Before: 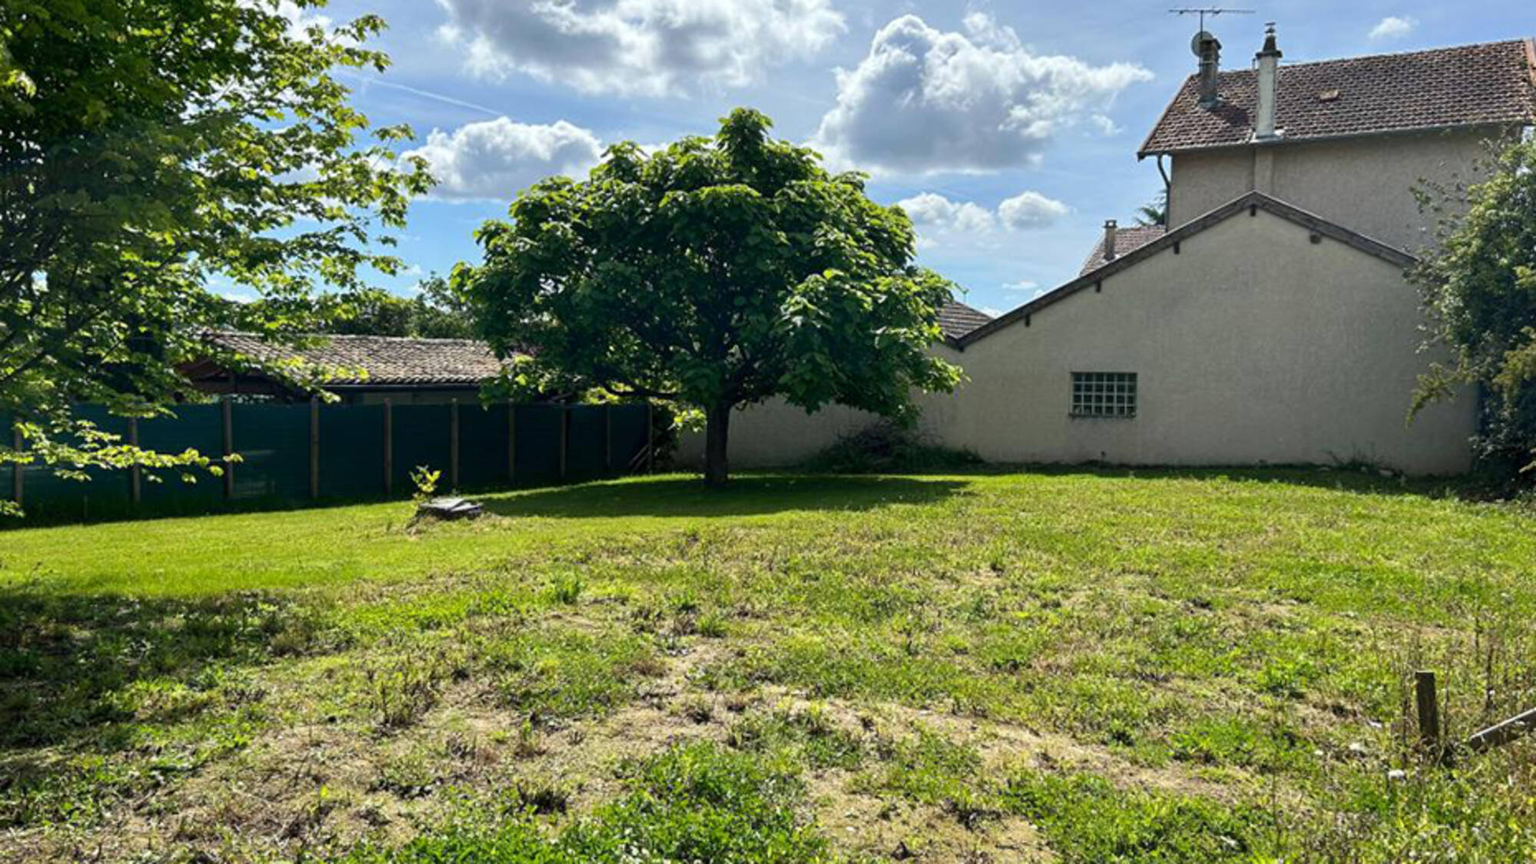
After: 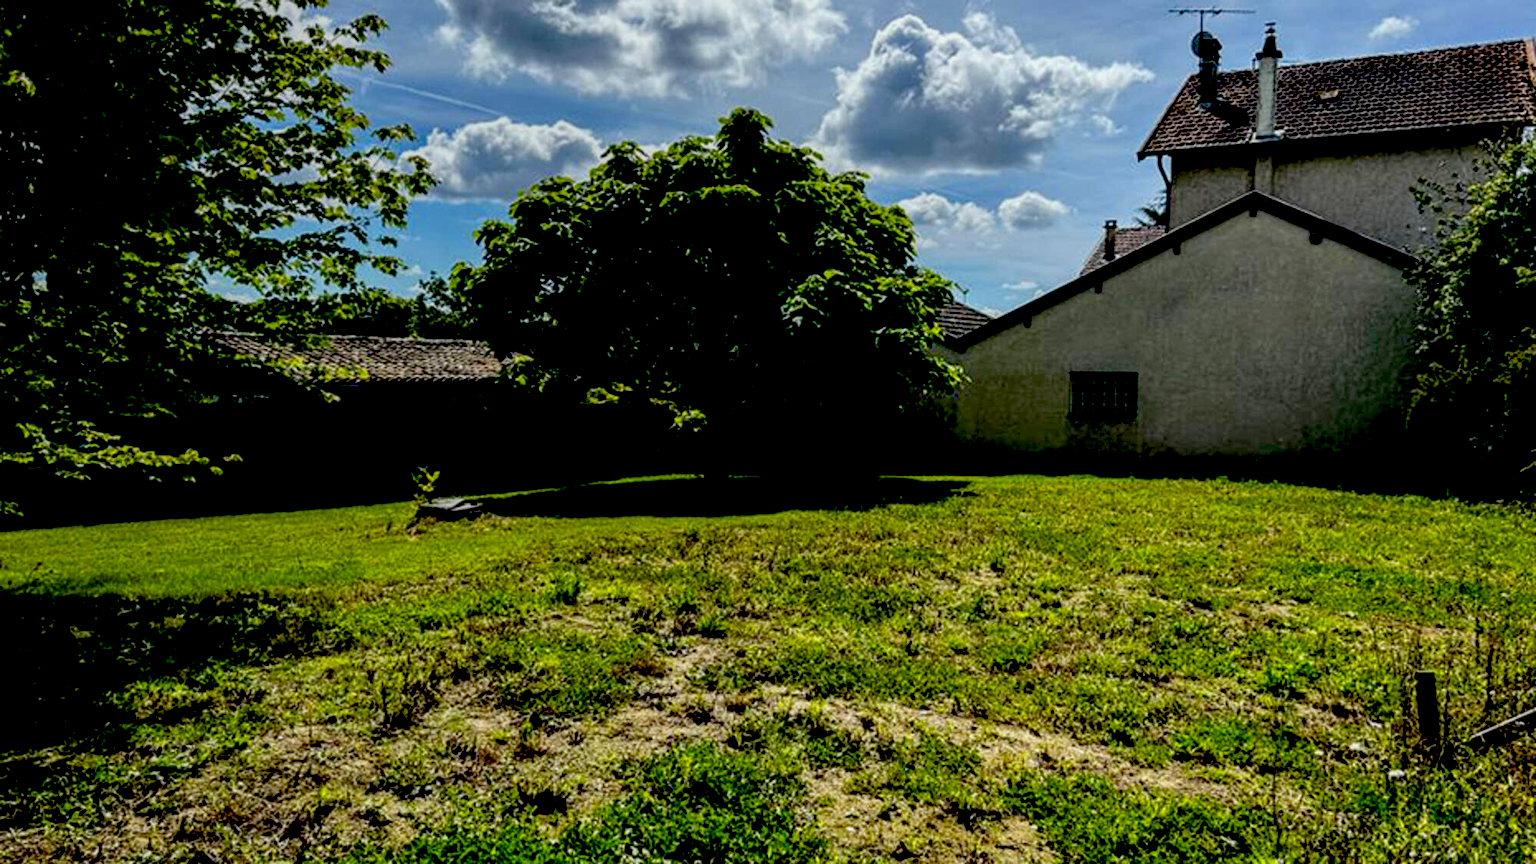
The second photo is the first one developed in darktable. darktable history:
exposure: black level correction 0.098, exposure -0.093 EV, compensate highlight preservation false
local contrast: detail 130%
